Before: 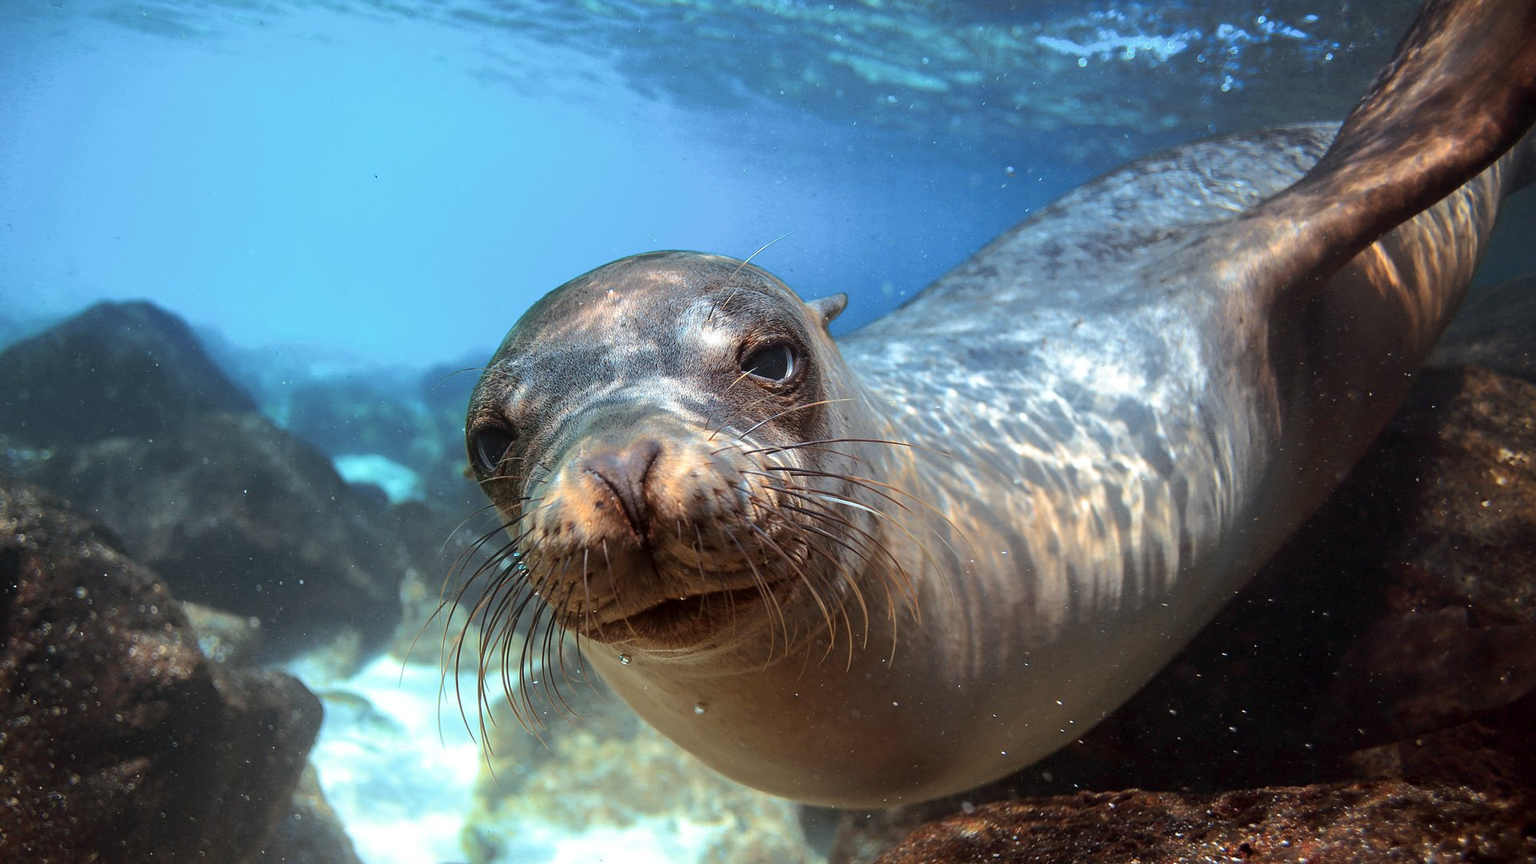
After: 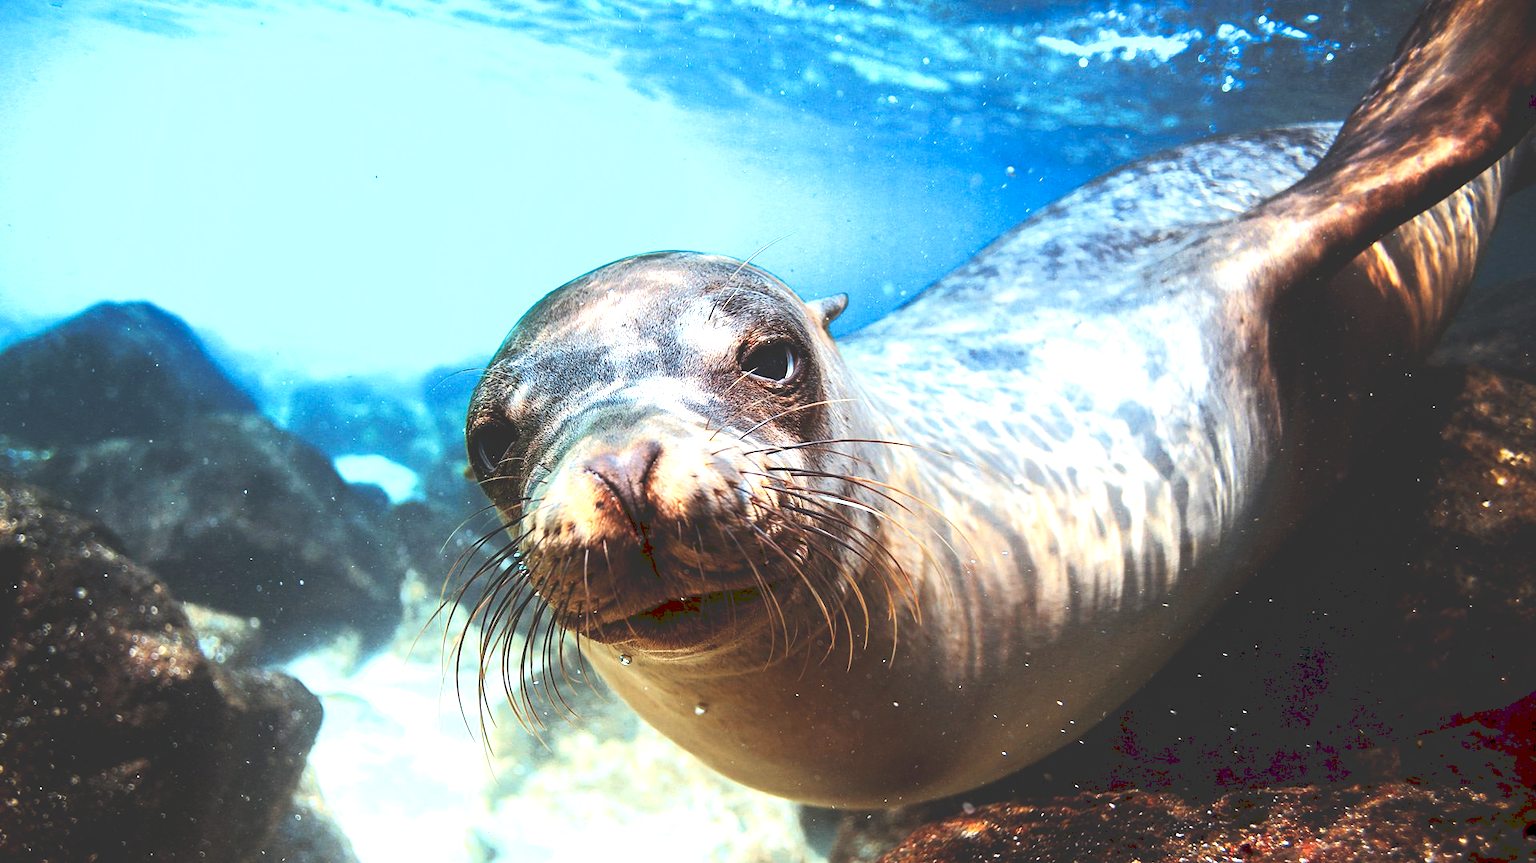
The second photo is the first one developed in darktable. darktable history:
exposure: black level correction 0.001, compensate highlight preservation false
levels: levels [0, 0.374, 0.749]
tone curve: curves: ch0 [(0, 0) (0.003, 0.15) (0.011, 0.151) (0.025, 0.15) (0.044, 0.15) (0.069, 0.151) (0.1, 0.153) (0.136, 0.16) (0.177, 0.183) (0.224, 0.21) (0.277, 0.253) (0.335, 0.309) (0.399, 0.389) (0.468, 0.479) (0.543, 0.58) (0.623, 0.677) (0.709, 0.747) (0.801, 0.808) (0.898, 0.87) (1, 1)], preserve colors none
